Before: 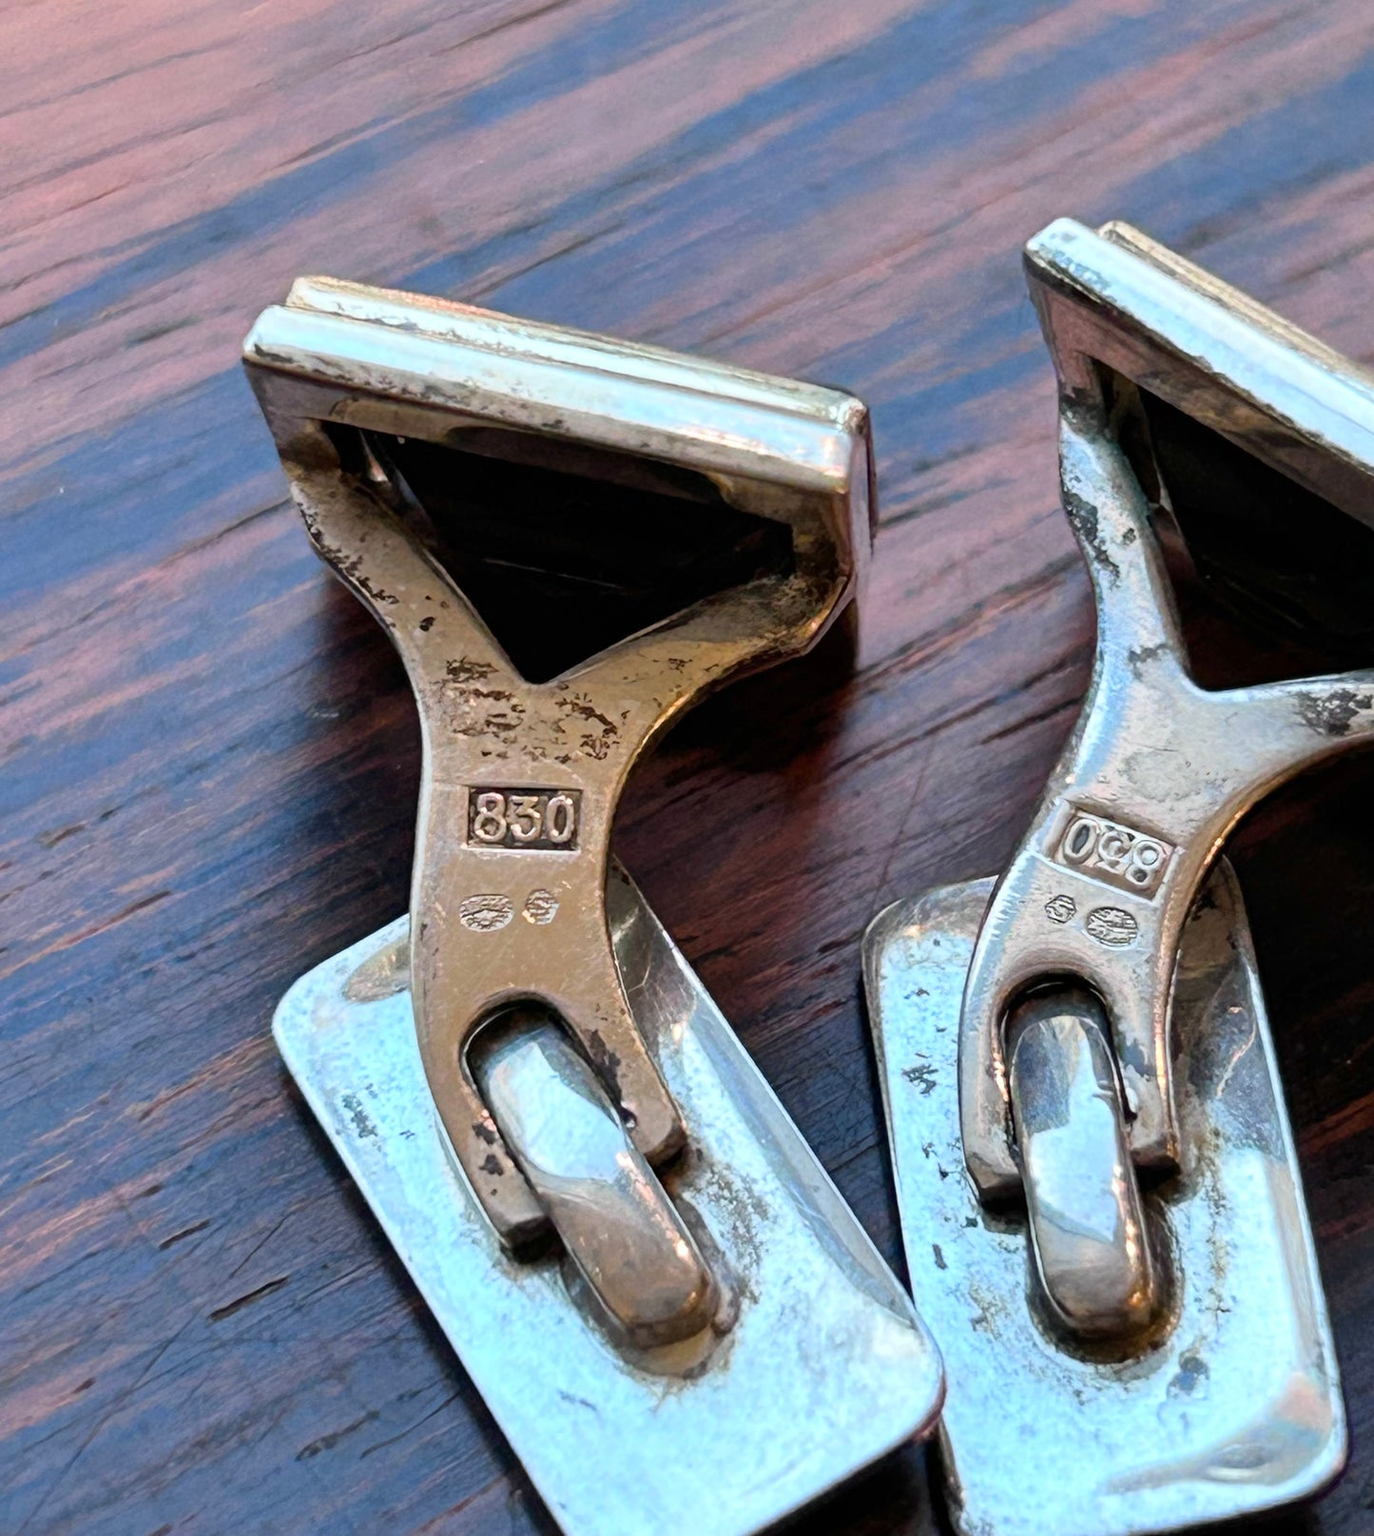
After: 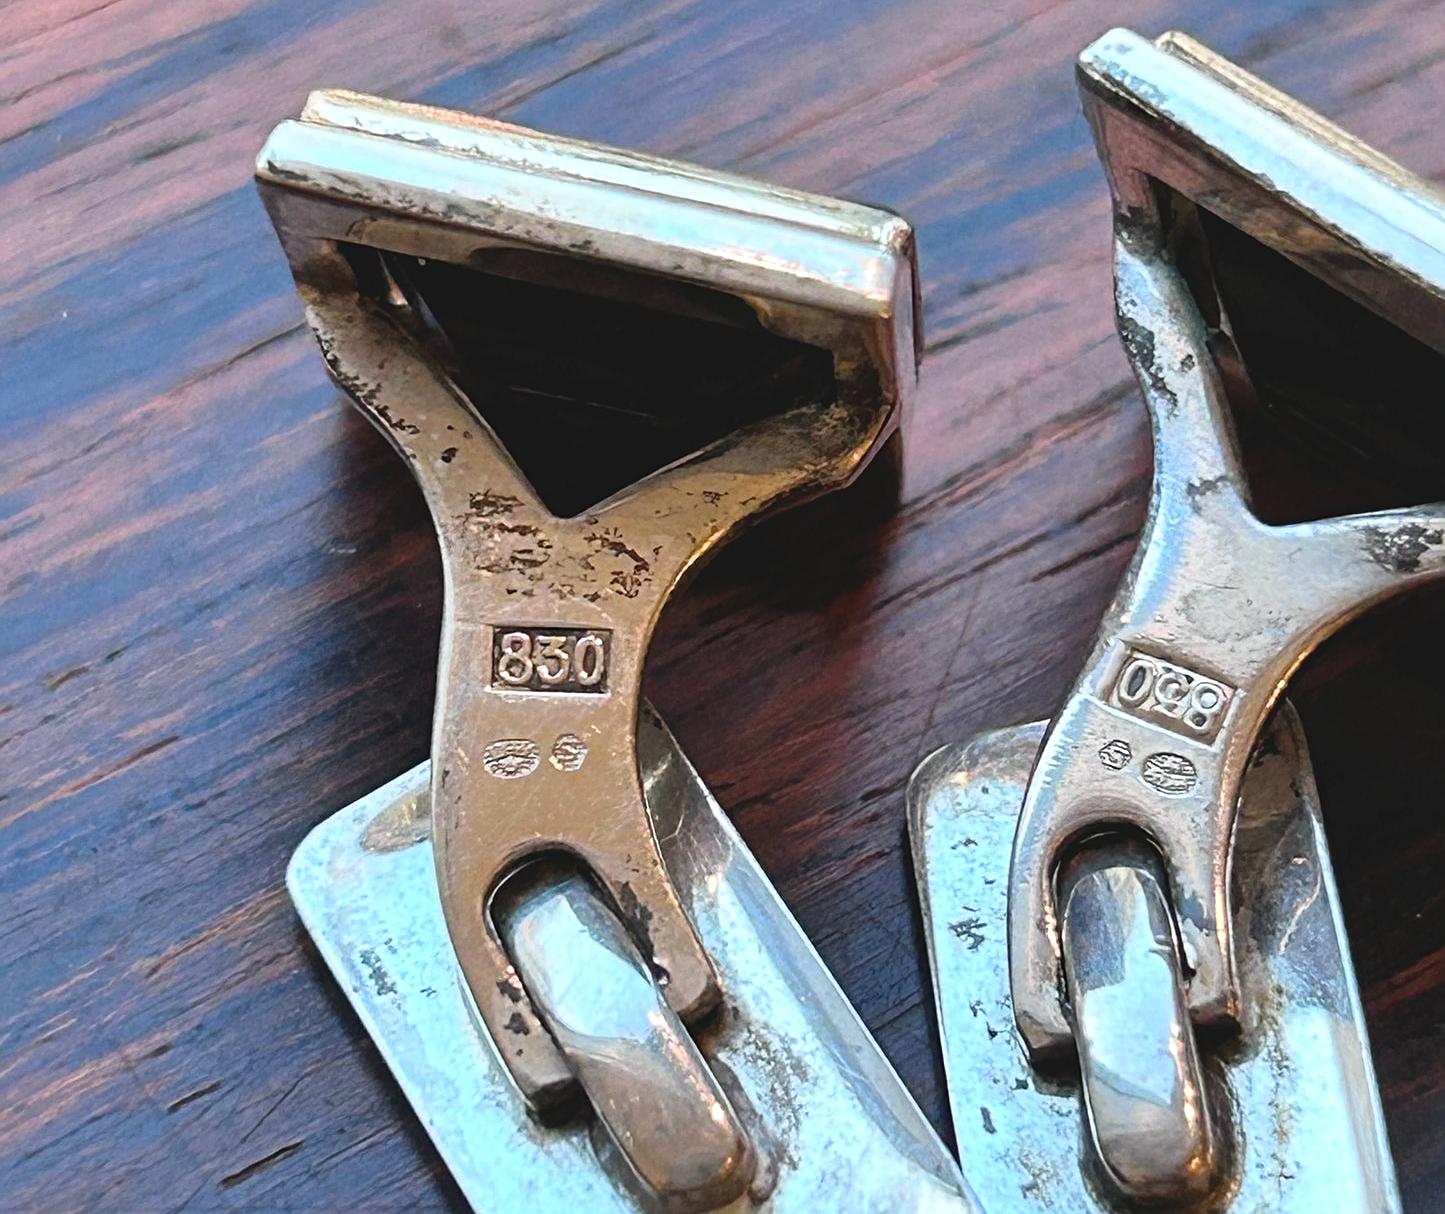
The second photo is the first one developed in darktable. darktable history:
crop and rotate: top 12.461%, bottom 12.368%
exposure: black level correction -0.008, exposure 0.069 EV, compensate highlight preservation false
sharpen: on, module defaults
color zones: curves: ch1 [(0, 0.513) (0.143, 0.524) (0.286, 0.511) (0.429, 0.506) (0.571, 0.503) (0.714, 0.503) (0.857, 0.508) (1, 0.513)]
